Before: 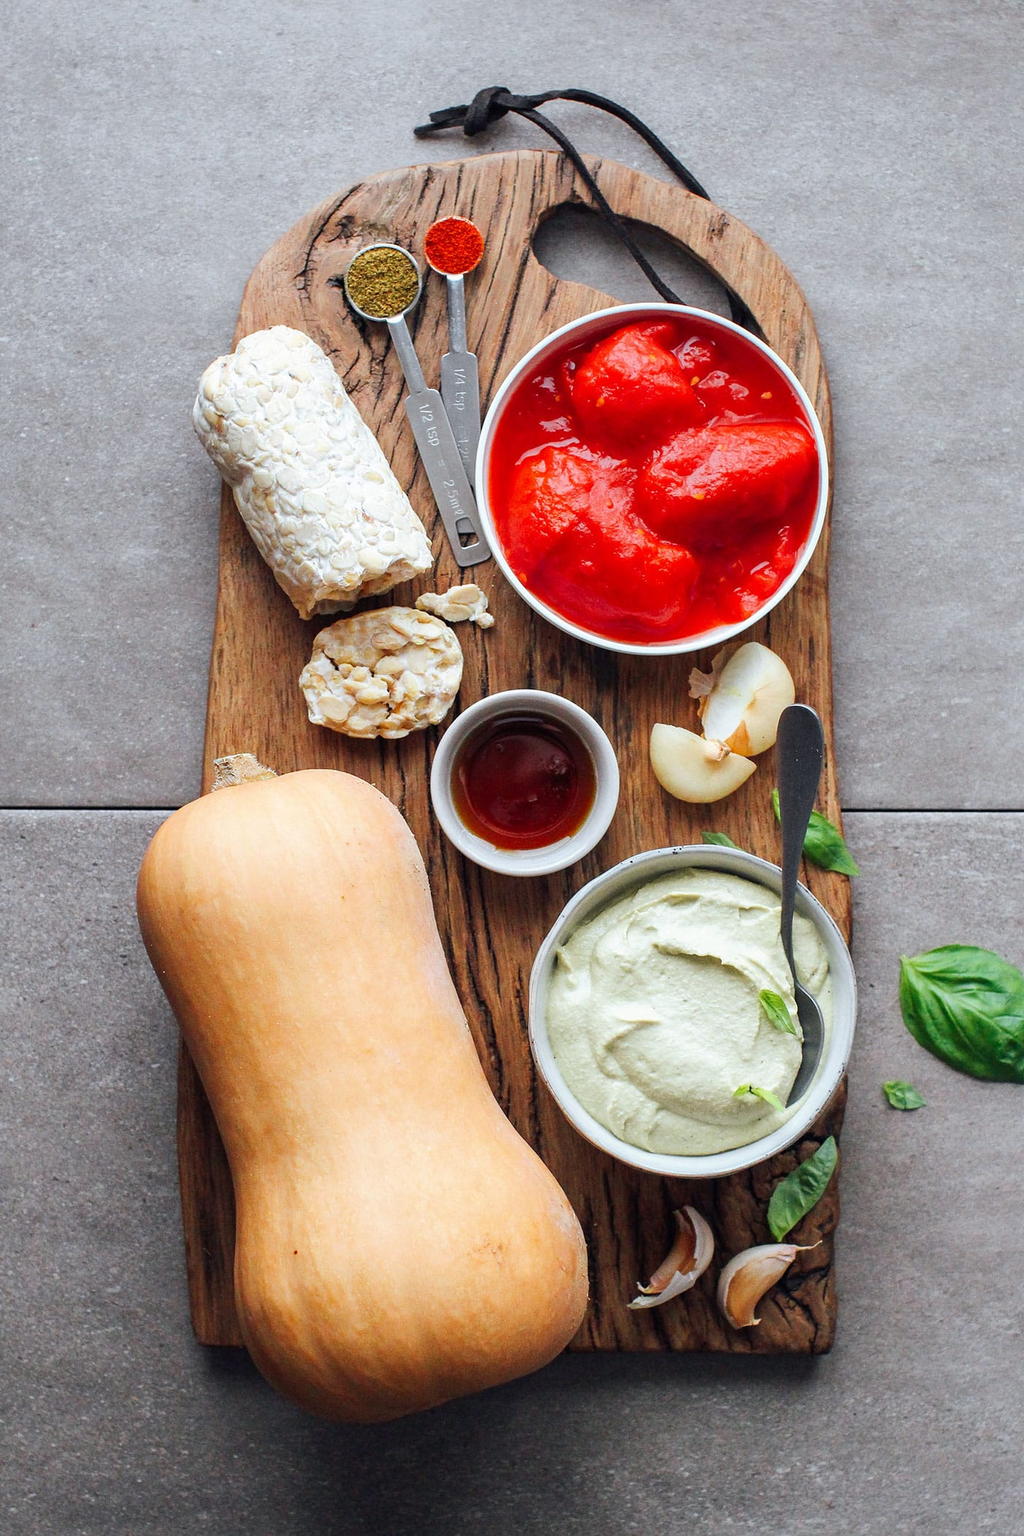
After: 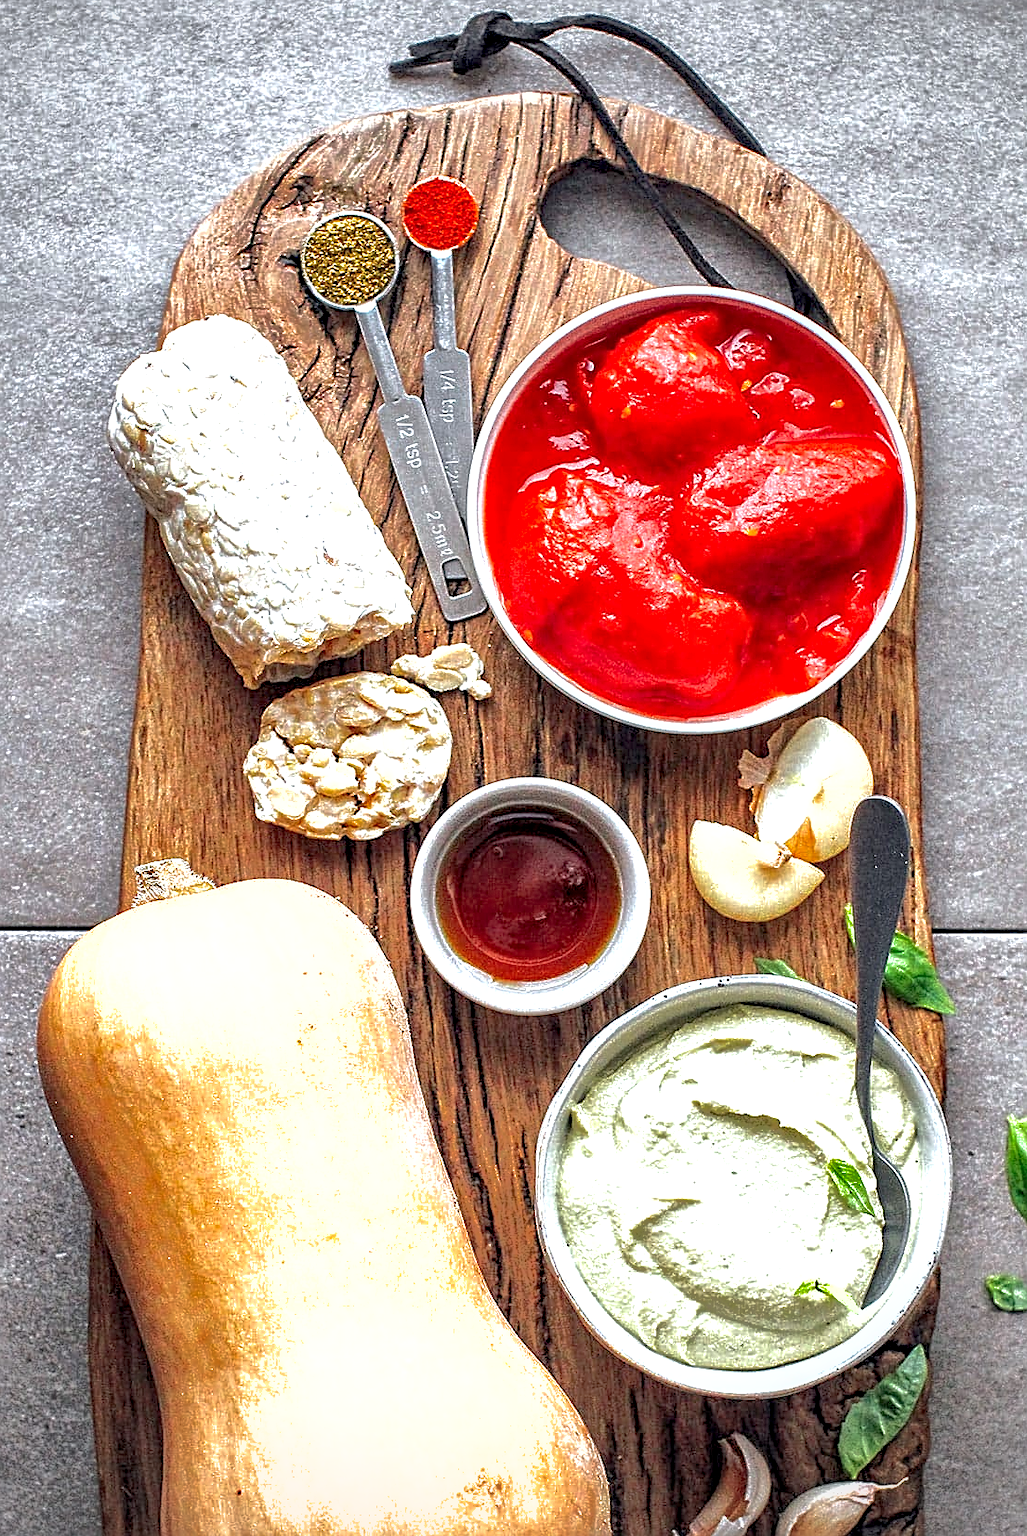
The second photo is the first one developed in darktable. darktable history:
crop and rotate: left 10.525%, top 5.125%, right 10.445%, bottom 16.122%
sharpen: on, module defaults
exposure: black level correction 0, exposure 0.697 EV, compensate exposure bias true, compensate highlight preservation false
local contrast: highlights 94%, shadows 88%, detail 160%, midtone range 0.2
shadows and highlights: highlights -59.84
contrast equalizer: octaves 7, y [[0.502, 0.517, 0.543, 0.576, 0.611, 0.631], [0.5 ×6], [0.5 ×6], [0 ×6], [0 ×6]]
vignetting: fall-off radius 60.95%
